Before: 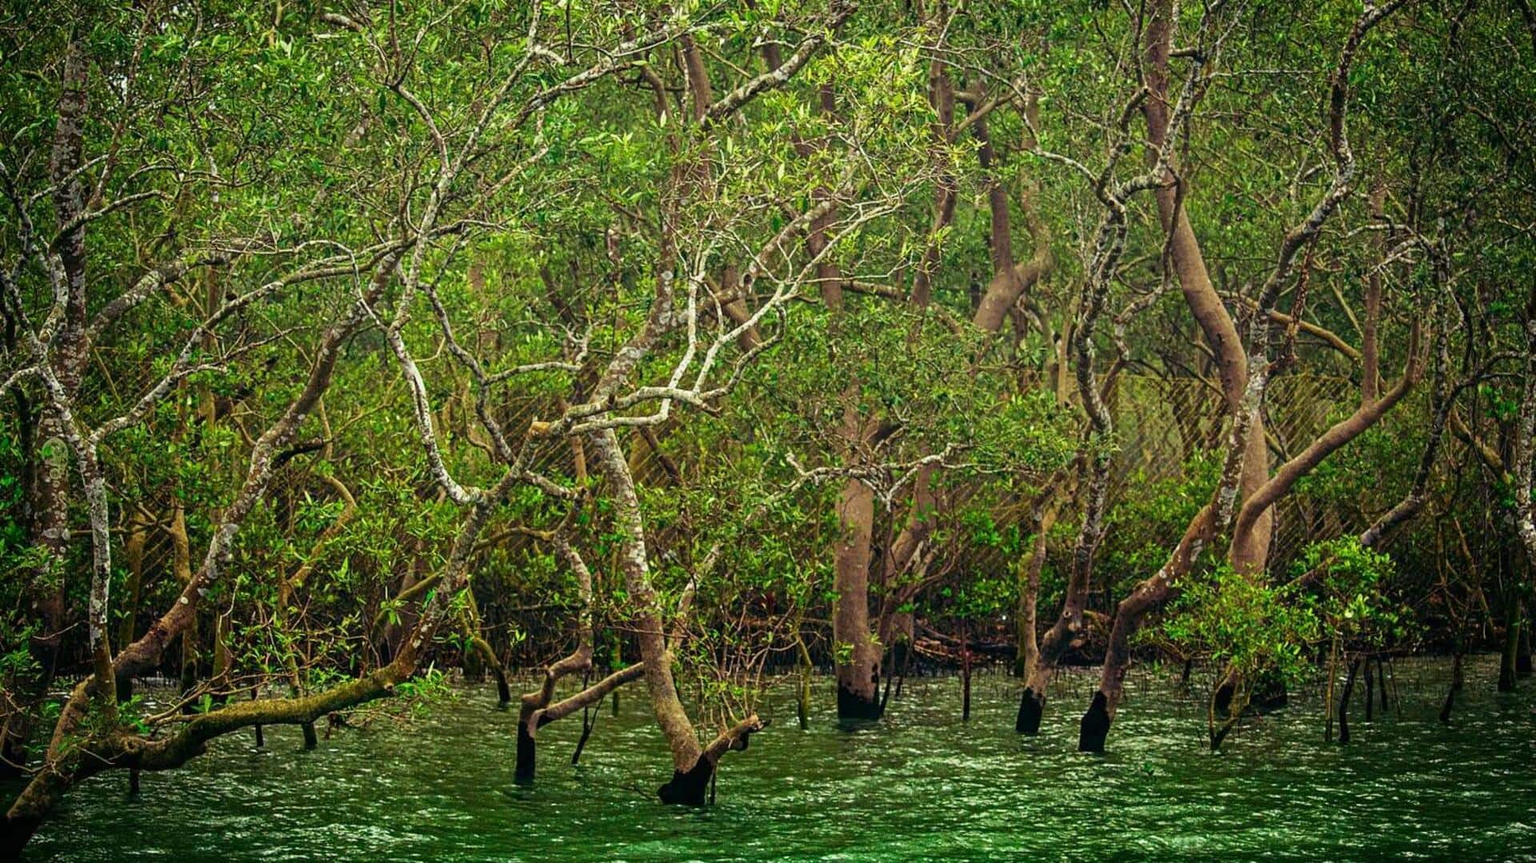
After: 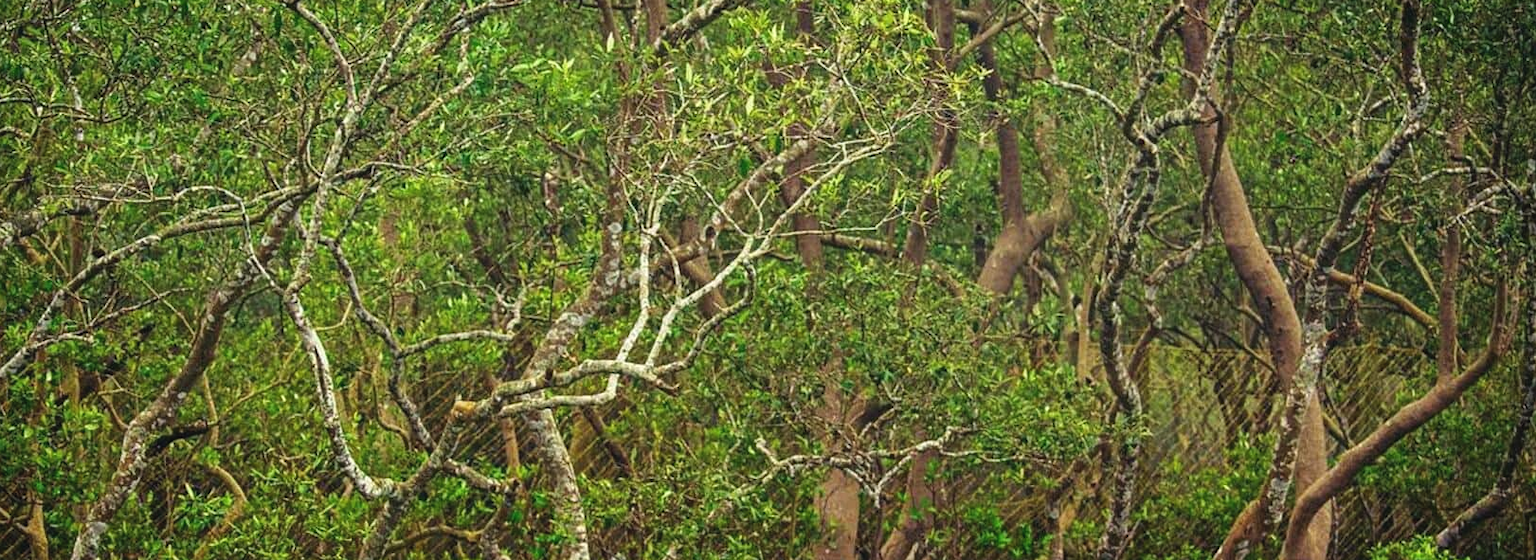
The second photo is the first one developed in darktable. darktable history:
crop and rotate: left 9.669%, top 9.712%, right 5.879%, bottom 35.499%
exposure: black level correction -0.004, exposure 0.053 EV, compensate exposure bias true, compensate highlight preservation false
